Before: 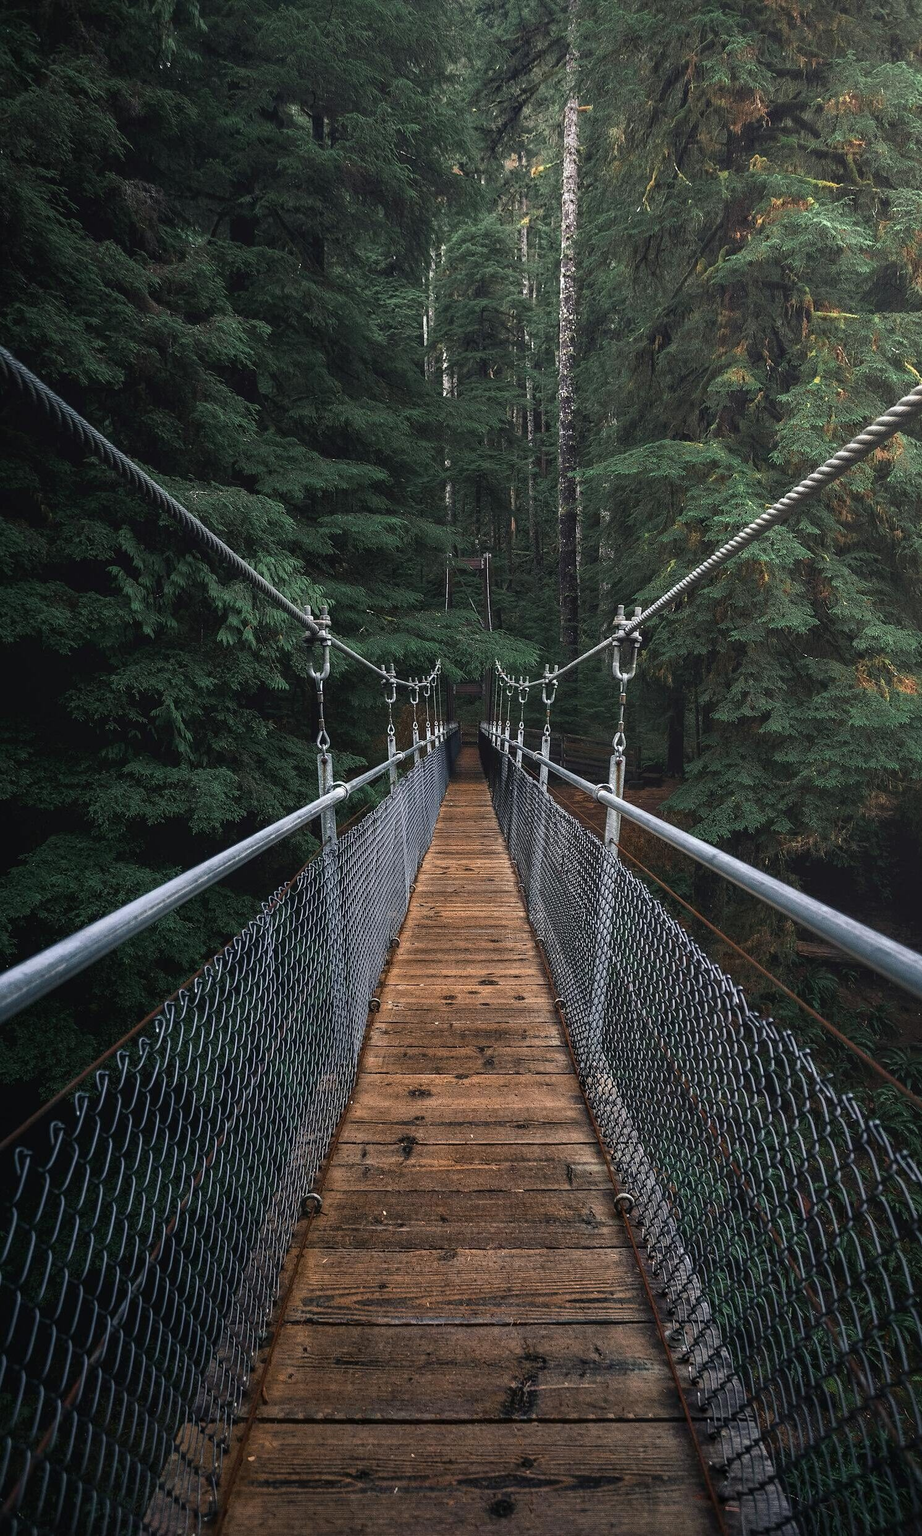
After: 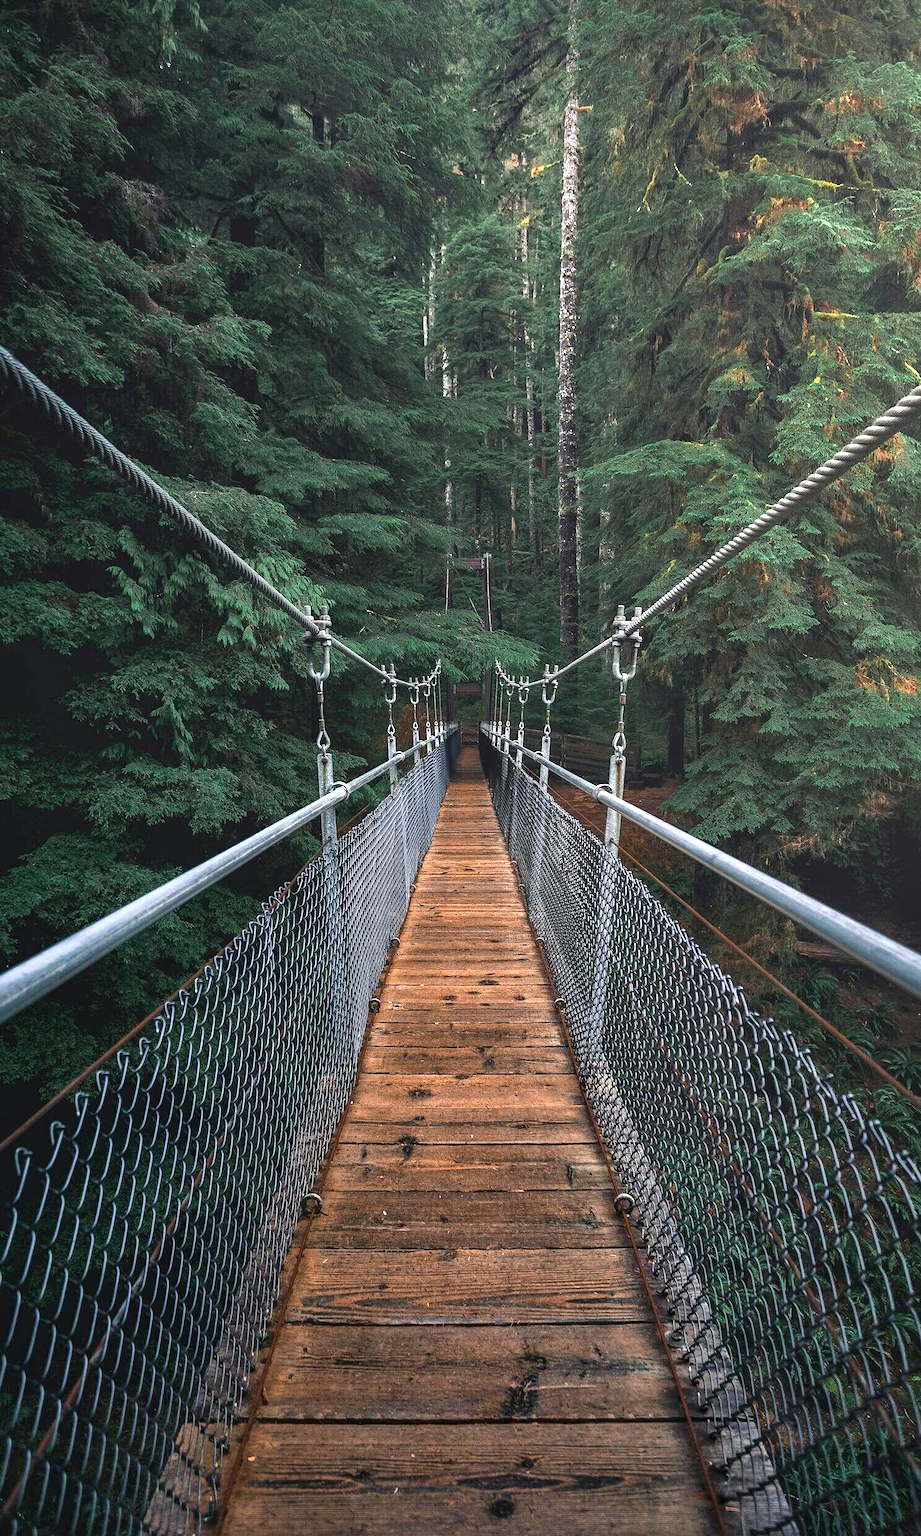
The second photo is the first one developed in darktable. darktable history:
exposure: exposure 0.661 EV, compensate highlight preservation false
shadows and highlights: shadows 43.71, white point adjustment -1.46, soften with gaussian
